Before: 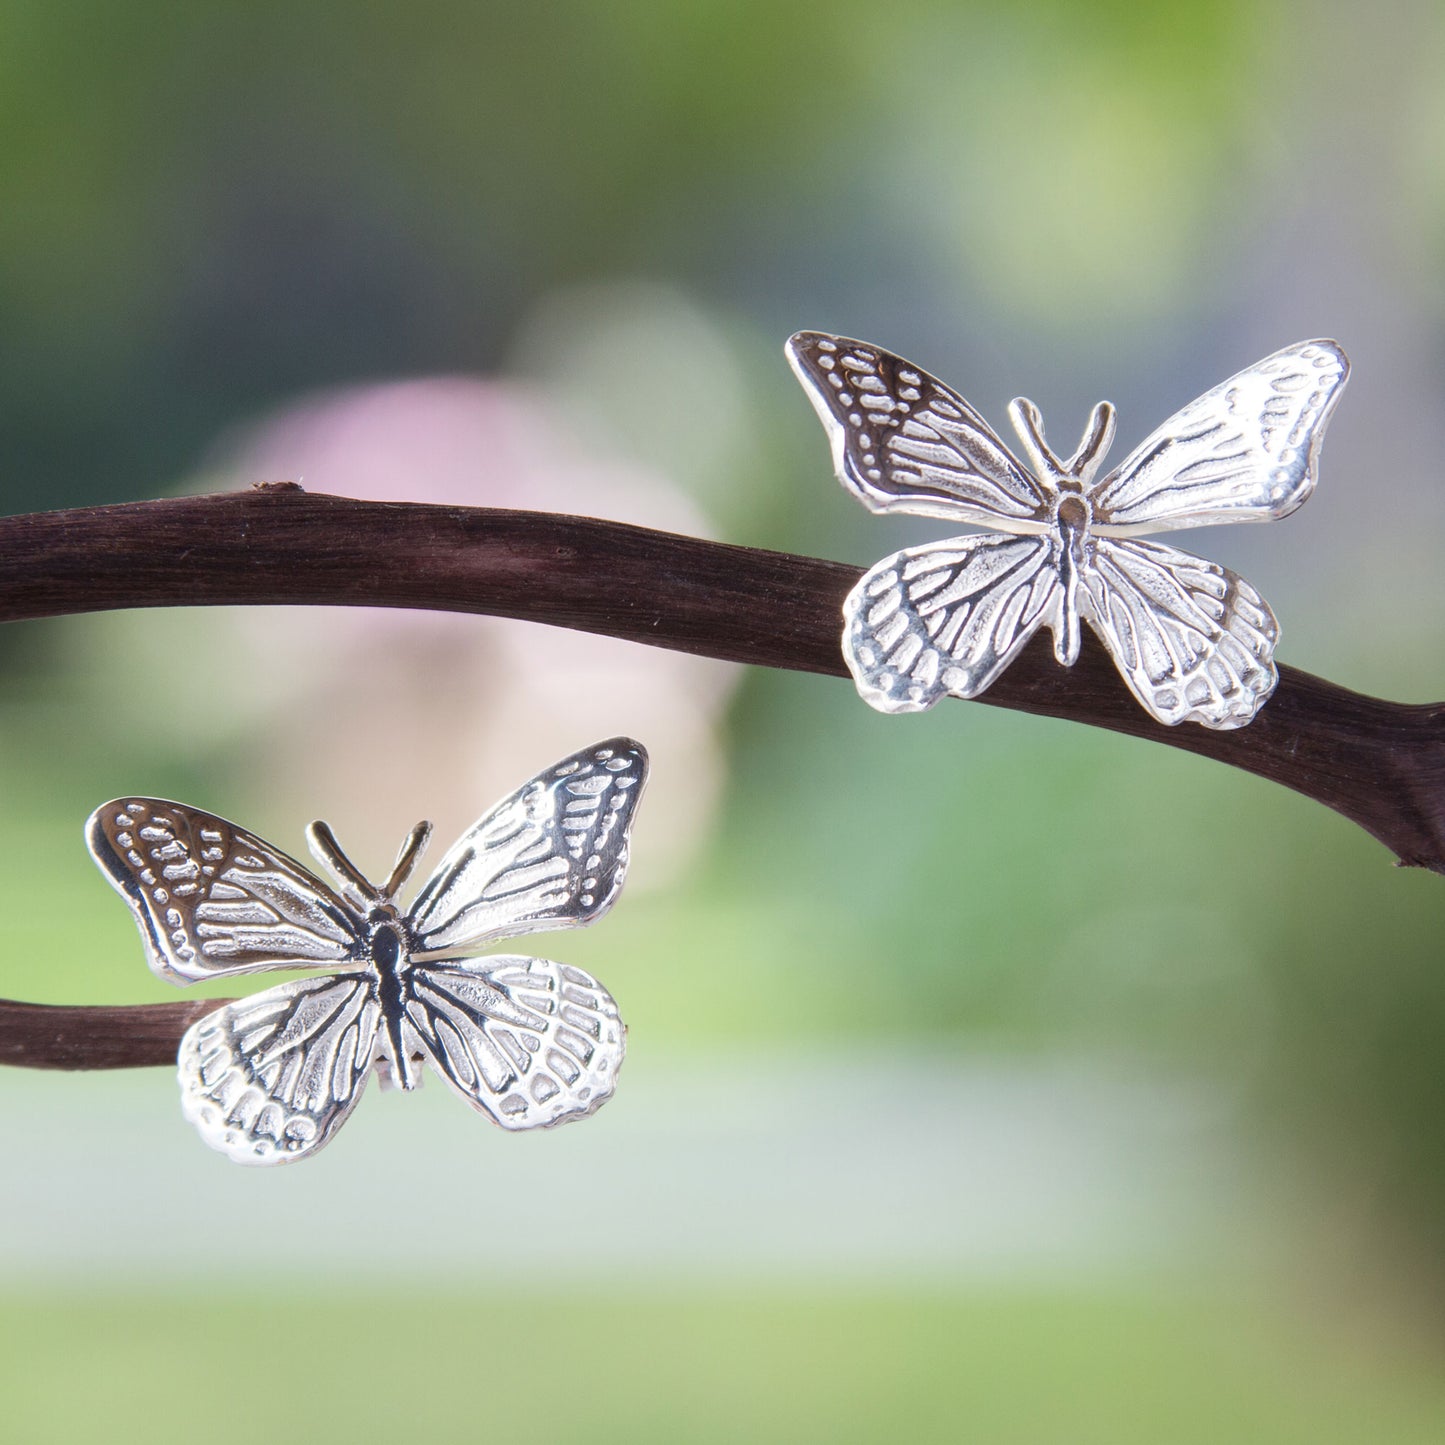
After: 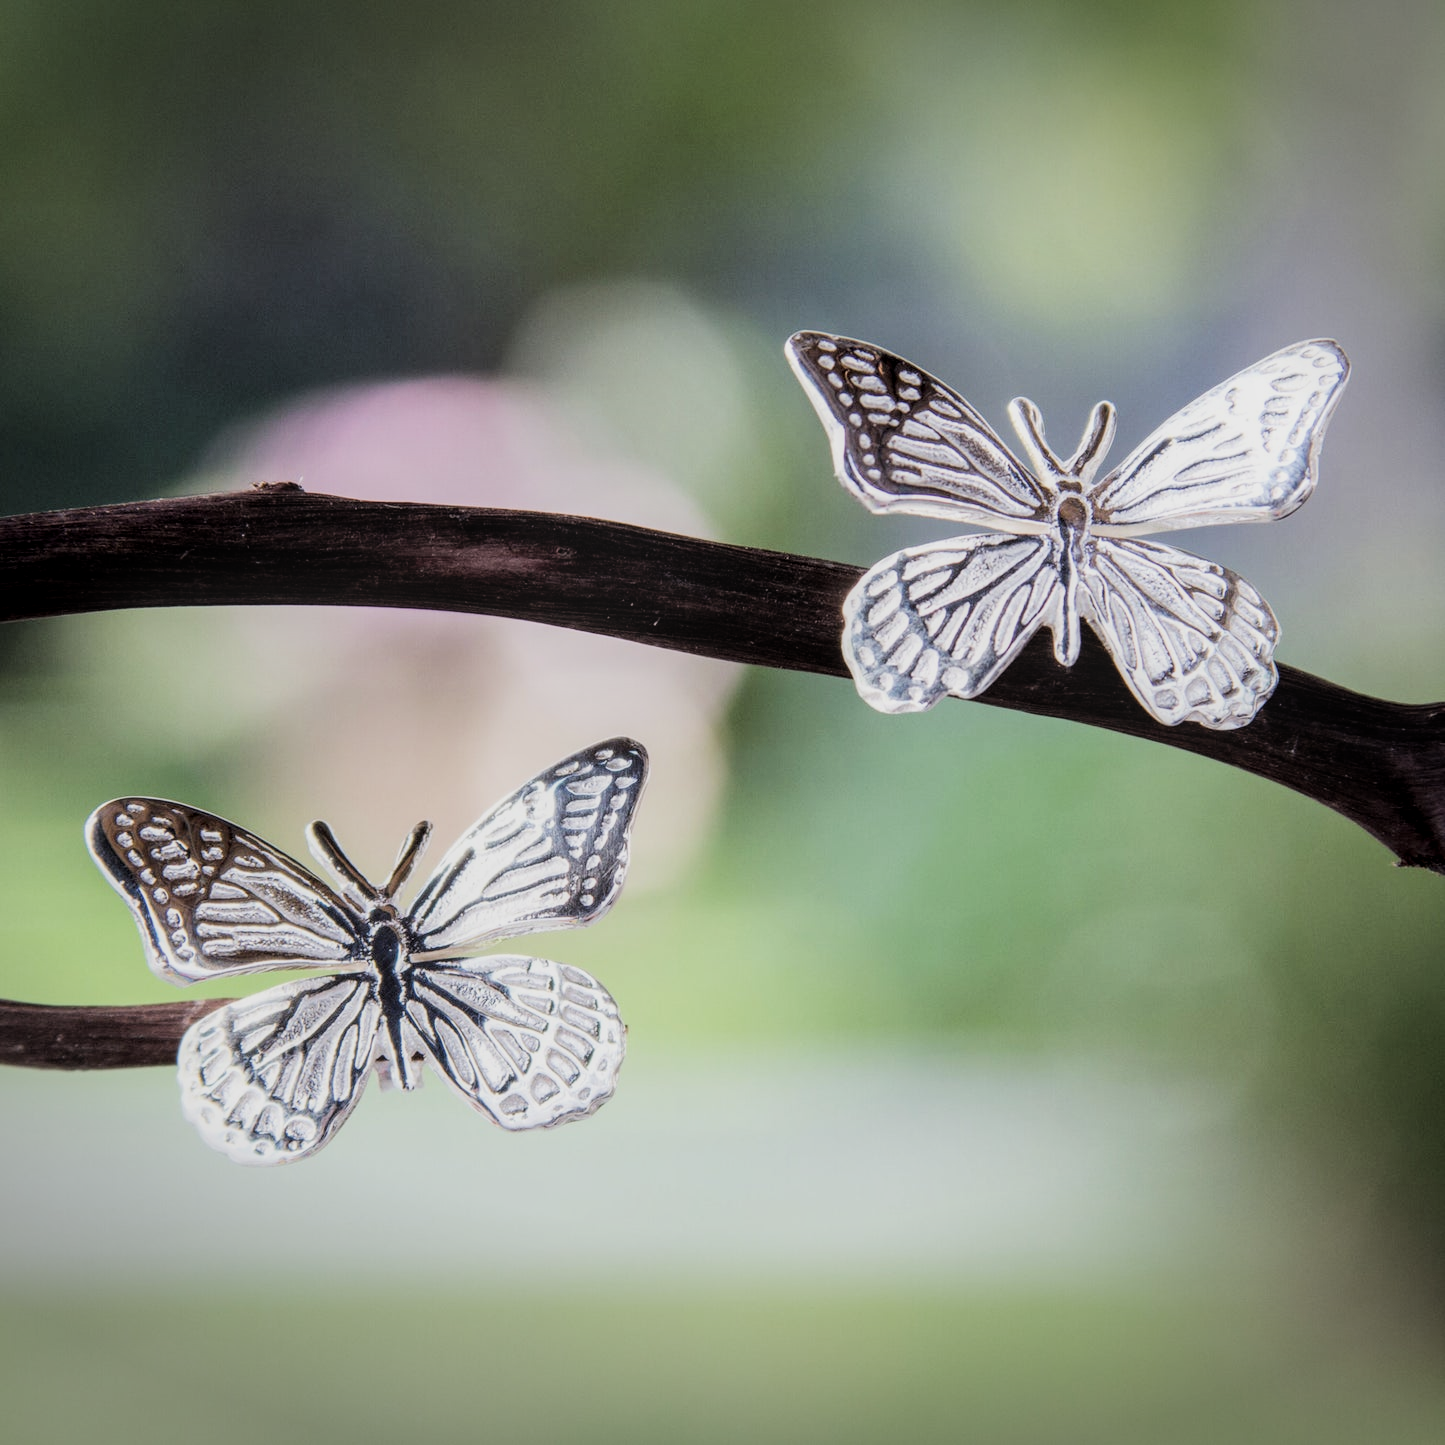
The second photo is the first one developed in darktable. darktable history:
local contrast: on, module defaults
exposure: exposure -0.069 EV, compensate exposure bias true, compensate highlight preservation false
filmic rgb: black relative exposure -5.1 EV, white relative exposure 3.99 EV, threshold 3.03 EV, hardness 2.88, contrast 1.297, enable highlight reconstruction true
vignetting: fall-off start 100.89%, brightness -0.455, saturation -0.293, width/height ratio 1.304
